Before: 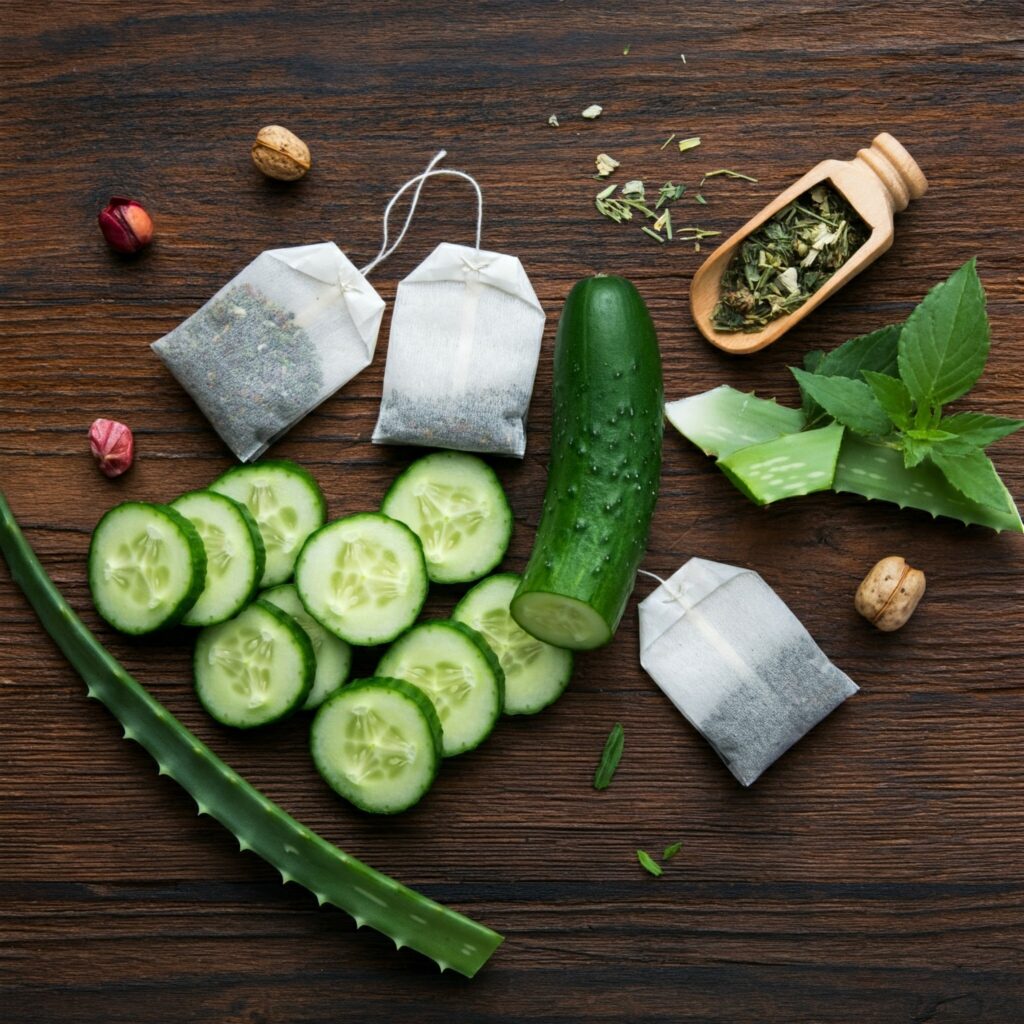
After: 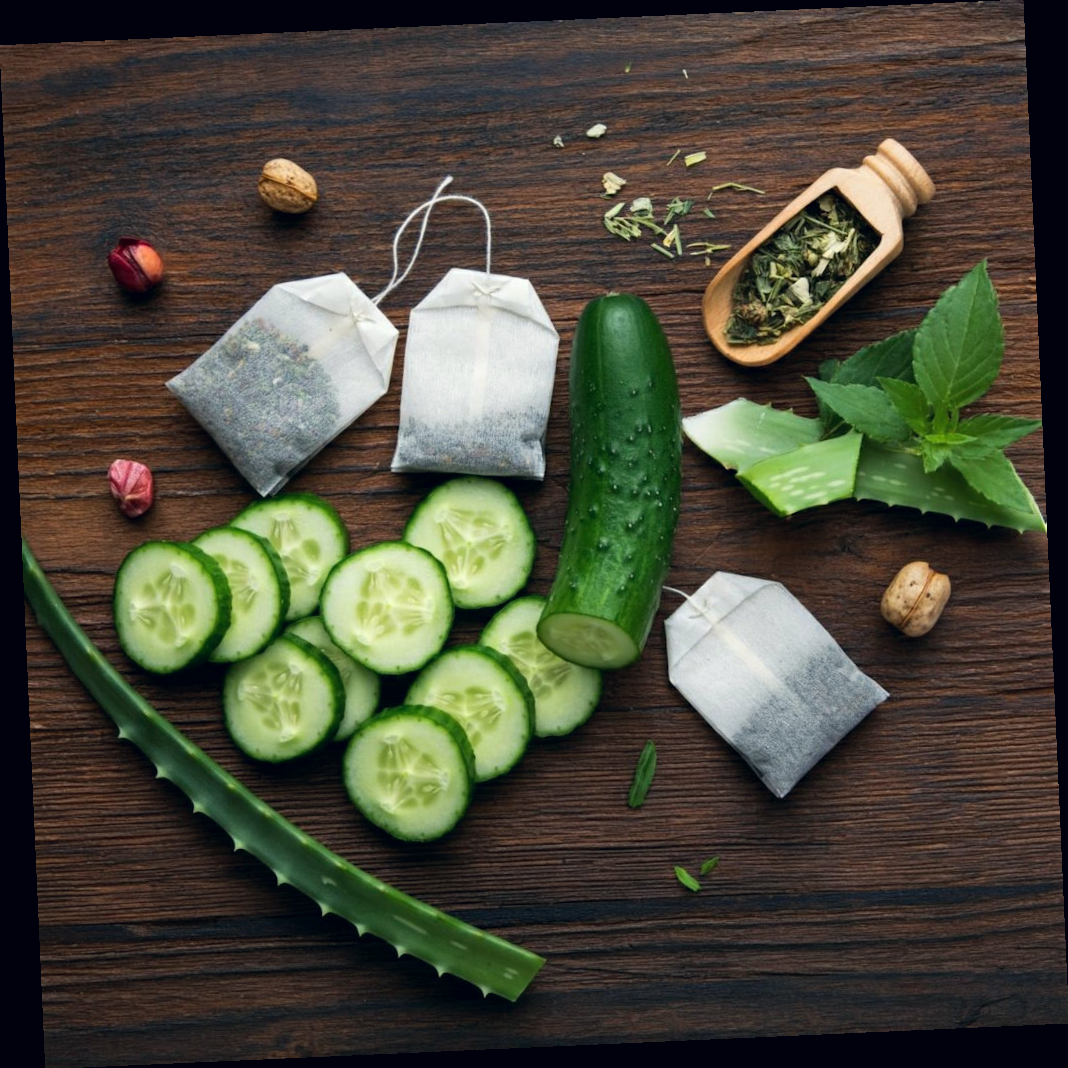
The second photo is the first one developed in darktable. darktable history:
color correction: highlights a* 0.207, highlights b* 2.7, shadows a* -0.874, shadows b* -4.78
rotate and perspective: rotation -2.56°, automatic cropping off
